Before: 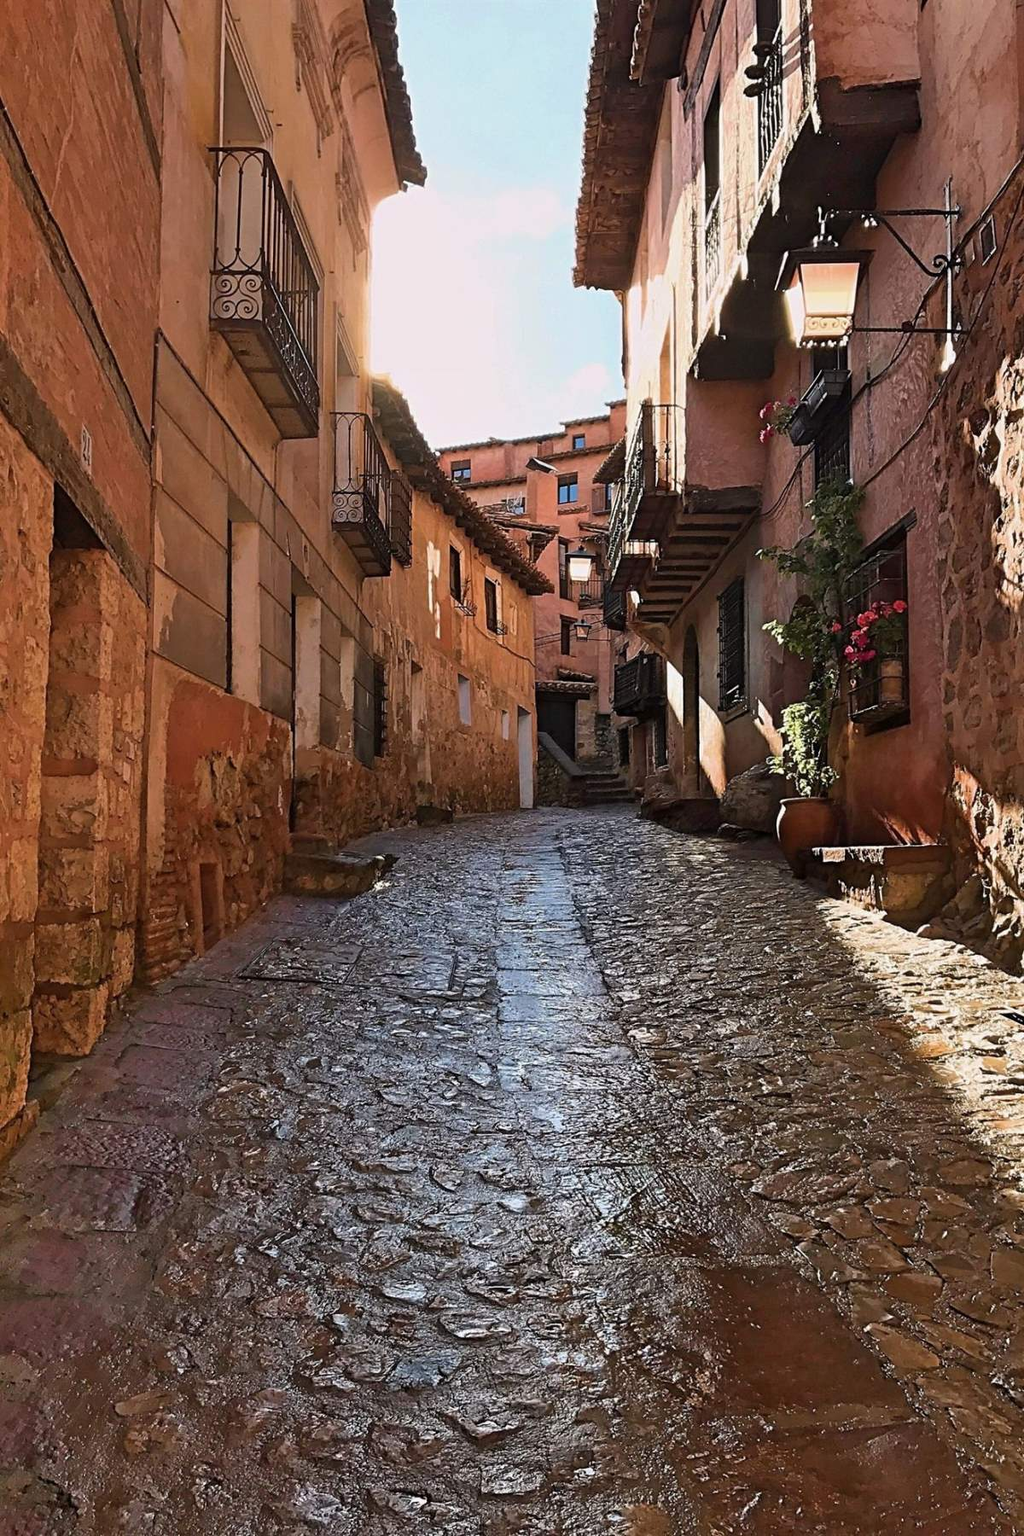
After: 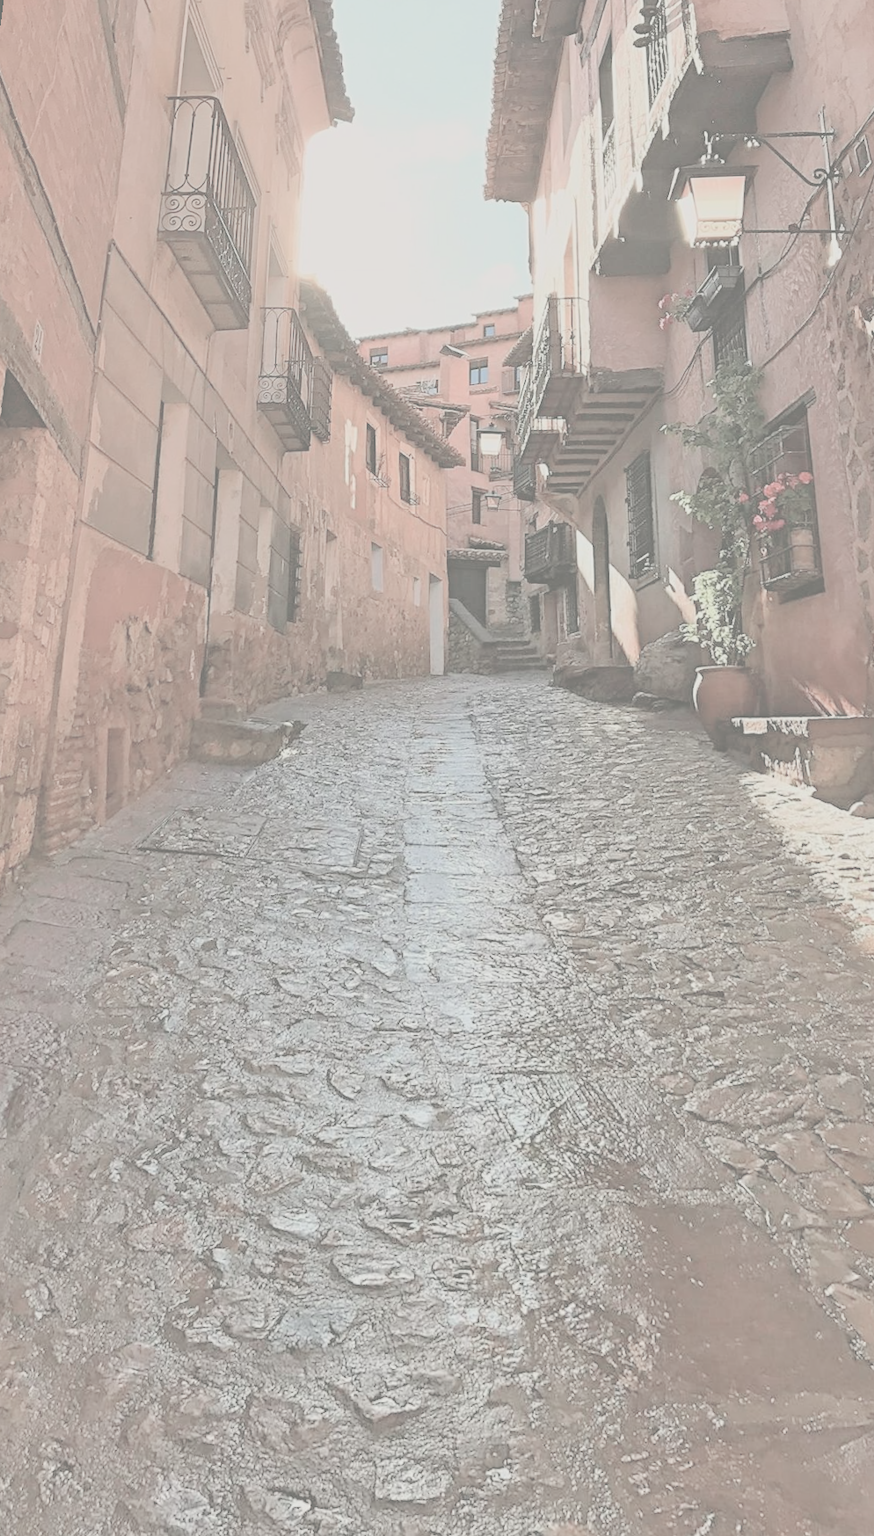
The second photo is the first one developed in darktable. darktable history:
exposure: compensate highlight preservation false
rotate and perspective: rotation 0.72°, lens shift (vertical) -0.352, lens shift (horizontal) -0.051, crop left 0.152, crop right 0.859, crop top 0.019, crop bottom 0.964
contrast brightness saturation: contrast -0.32, brightness 0.75, saturation -0.78
tone curve: curves: ch0 [(0, 0) (0.068, 0.031) (0.175, 0.132) (0.337, 0.304) (0.498, 0.511) (0.748, 0.762) (0.993, 0.954)]; ch1 [(0, 0) (0.294, 0.184) (0.359, 0.34) (0.362, 0.35) (0.43, 0.41) (0.469, 0.453) (0.495, 0.489) (0.54, 0.563) (0.612, 0.641) (1, 1)]; ch2 [(0, 0) (0.431, 0.419) (0.495, 0.502) (0.524, 0.534) (0.557, 0.56) (0.634, 0.654) (0.728, 0.722) (1, 1)], color space Lab, independent channels, preserve colors none
